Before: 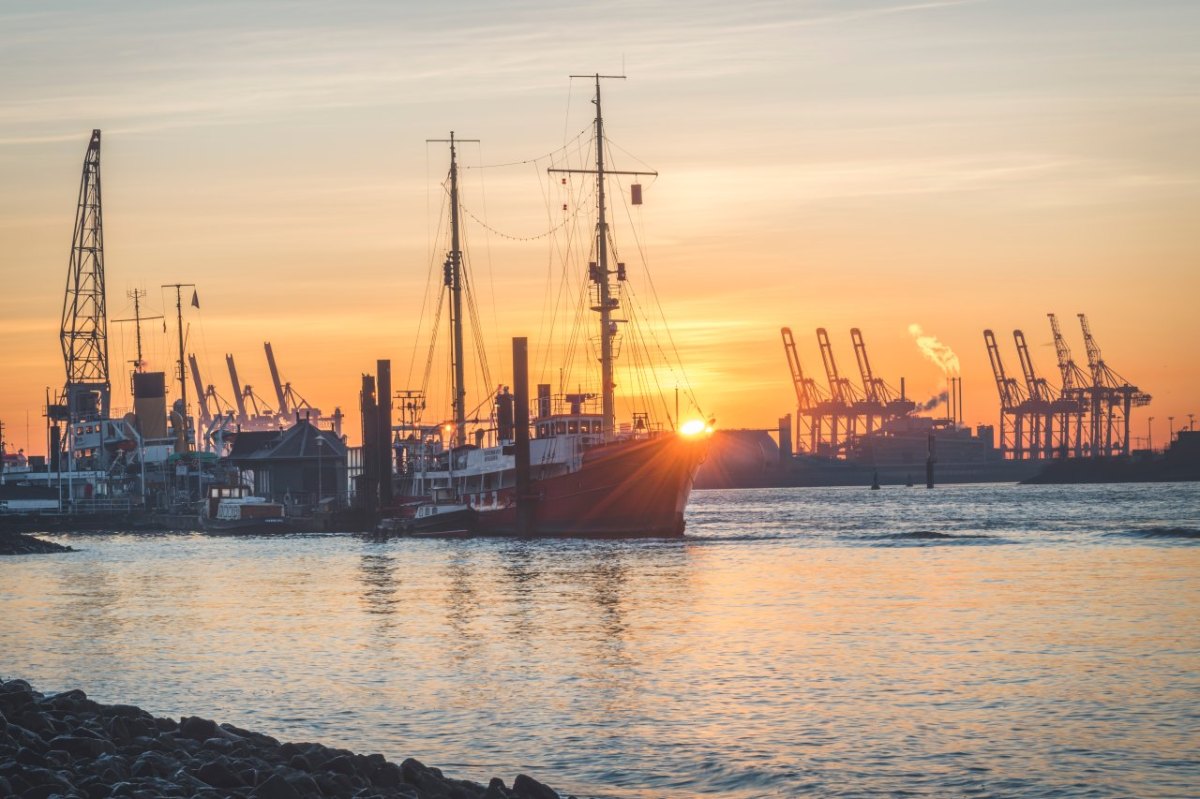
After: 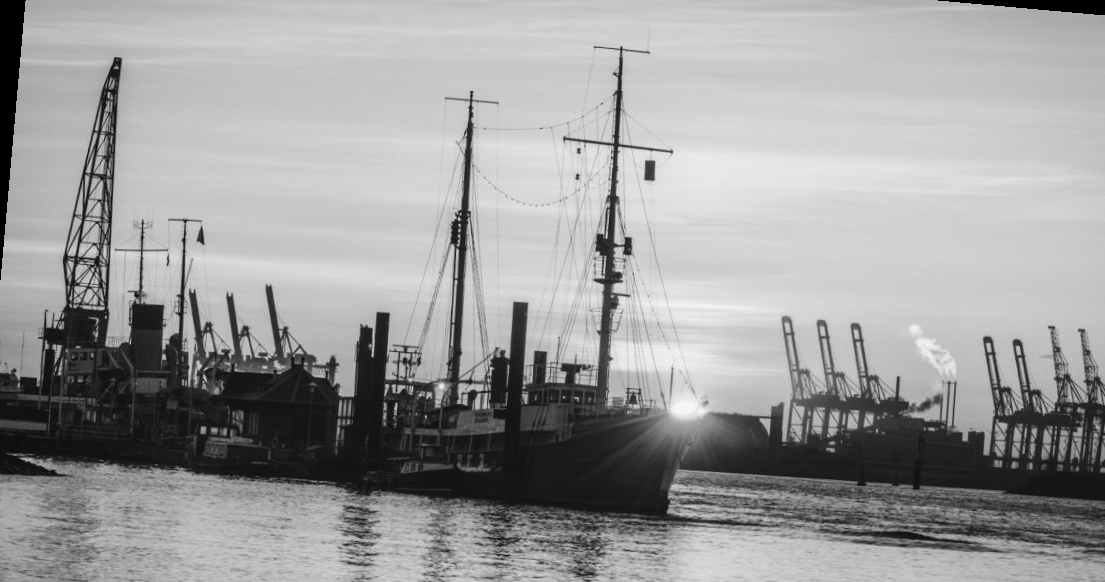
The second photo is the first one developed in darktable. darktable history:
crop: left 3.015%, top 8.969%, right 9.647%, bottom 26.457%
tone equalizer: on, module defaults
monochrome: a 26.22, b 42.67, size 0.8
rotate and perspective: rotation 5.12°, automatic cropping off
contrast brightness saturation: contrast 0.19, brightness -0.24, saturation 0.11
